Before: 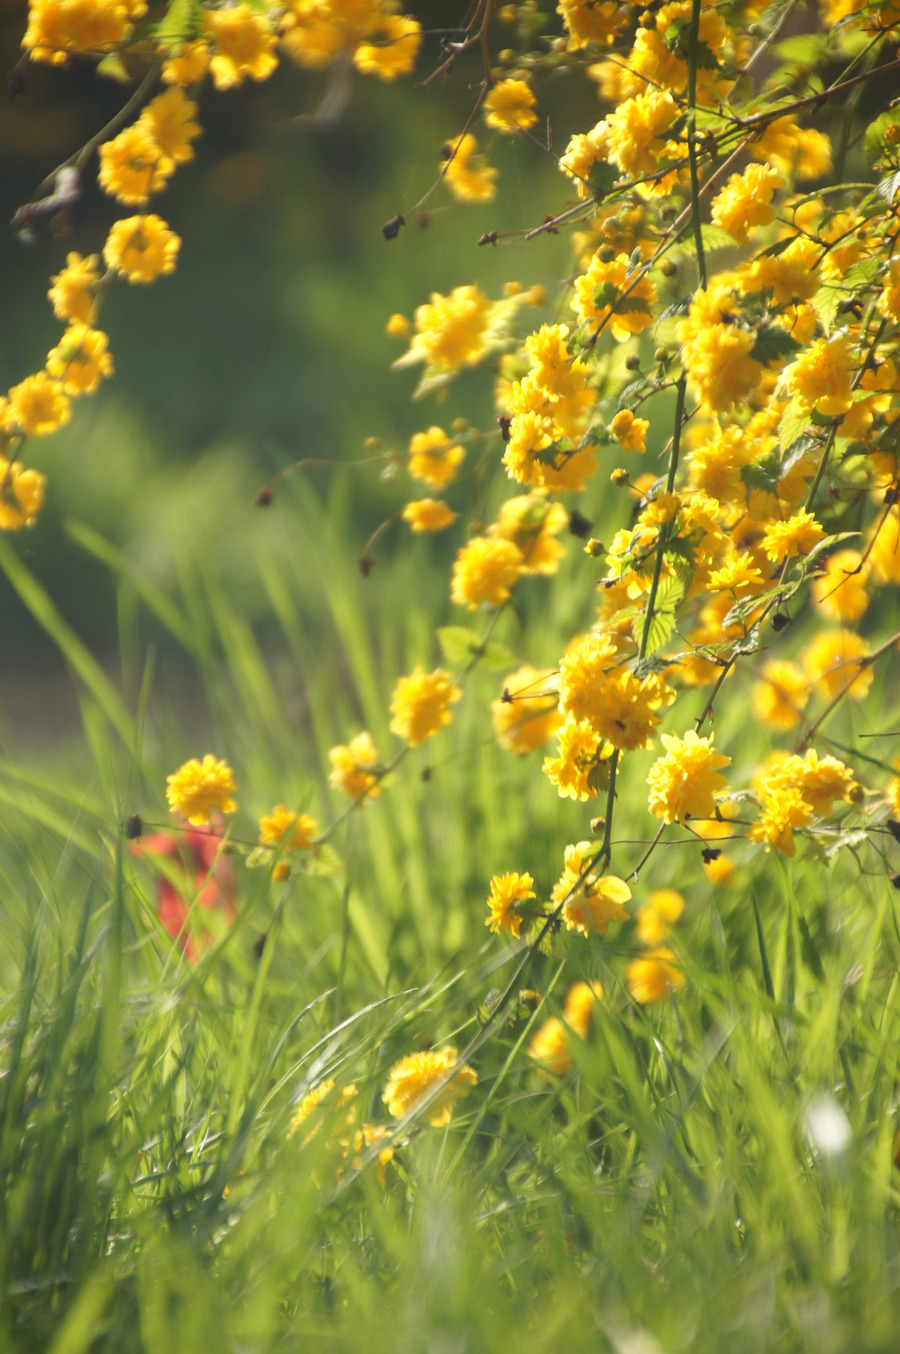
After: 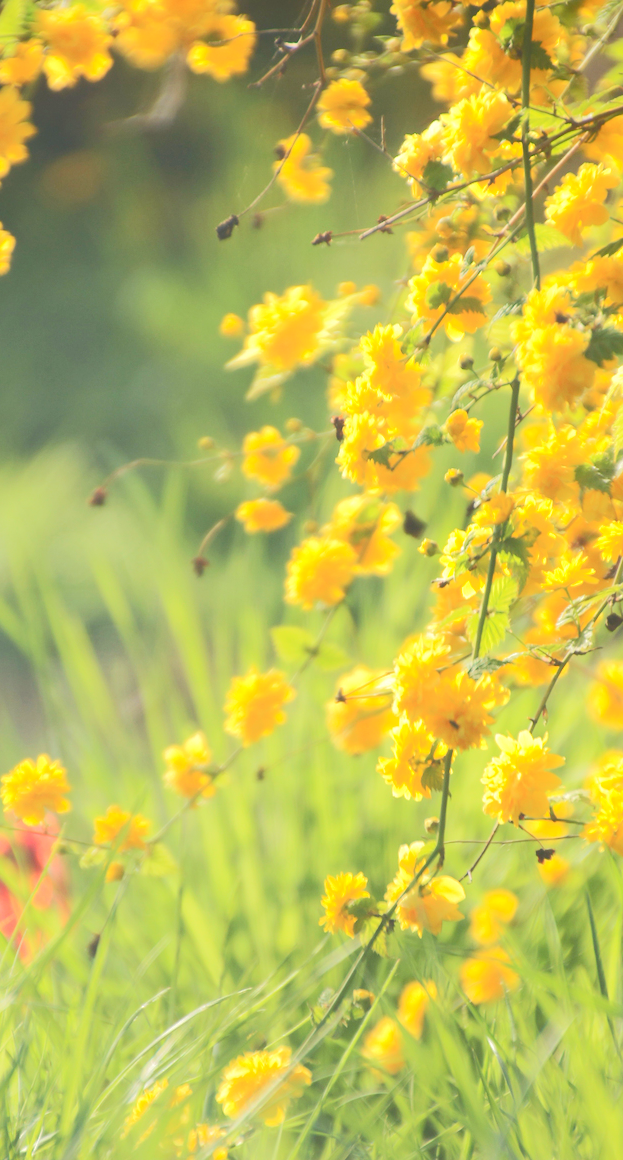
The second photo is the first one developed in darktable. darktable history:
tone curve: curves: ch0 [(0, 0) (0.003, 0.145) (0.011, 0.148) (0.025, 0.15) (0.044, 0.159) (0.069, 0.16) (0.1, 0.164) (0.136, 0.182) (0.177, 0.213) (0.224, 0.247) (0.277, 0.298) (0.335, 0.37) (0.399, 0.456) (0.468, 0.552) (0.543, 0.641) (0.623, 0.713) (0.709, 0.768) (0.801, 0.825) (0.898, 0.868) (1, 1)], color space Lab, independent channels, preserve colors none
levels: levels [0.093, 0.434, 0.988]
crop: left 18.515%, right 12.197%, bottom 14.26%
